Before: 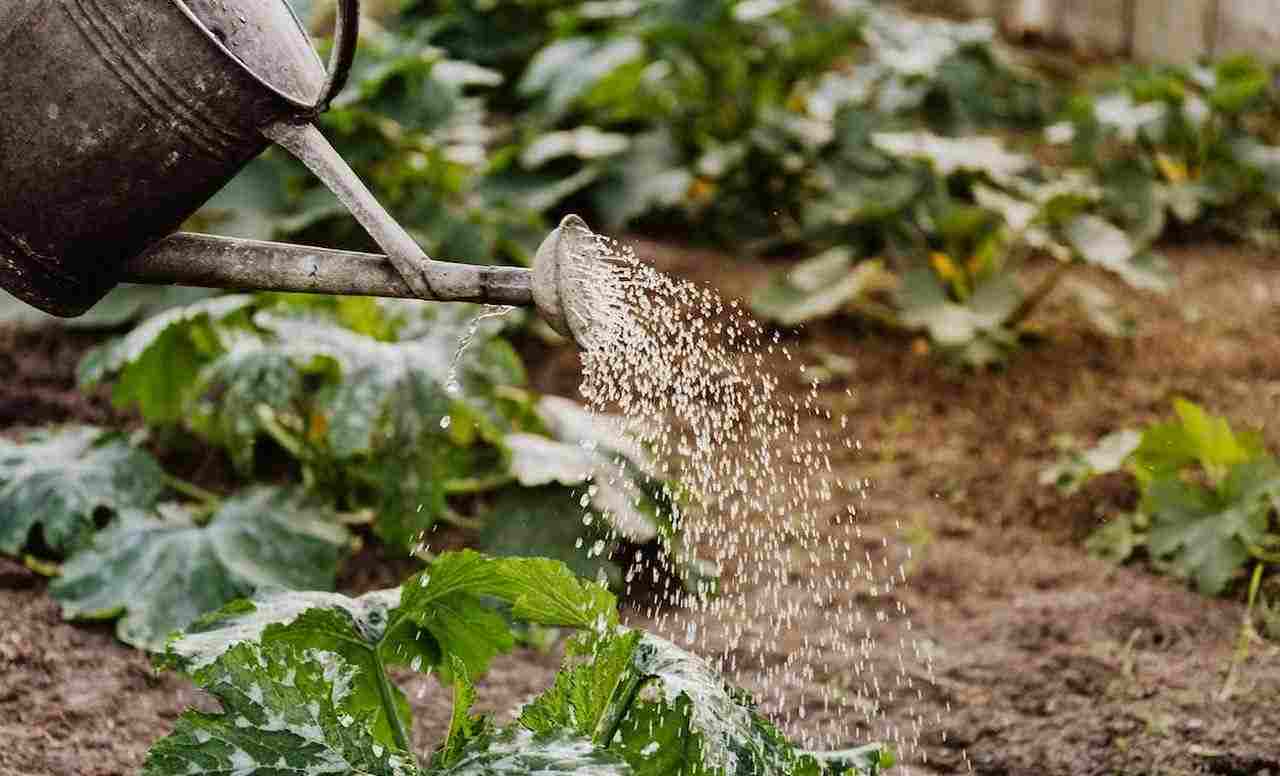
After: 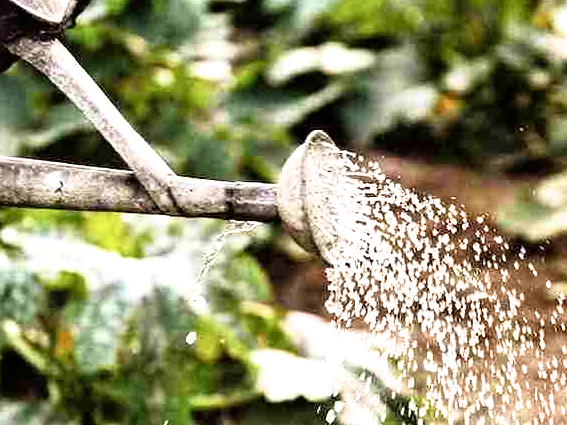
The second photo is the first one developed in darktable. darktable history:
filmic rgb: black relative exposure -8.02 EV, white relative exposure 2.47 EV, hardness 6.31
crop: left 19.902%, top 10.841%, right 35.727%, bottom 34.345%
exposure: black level correction 0, exposure 0.897 EV, compensate highlight preservation false
